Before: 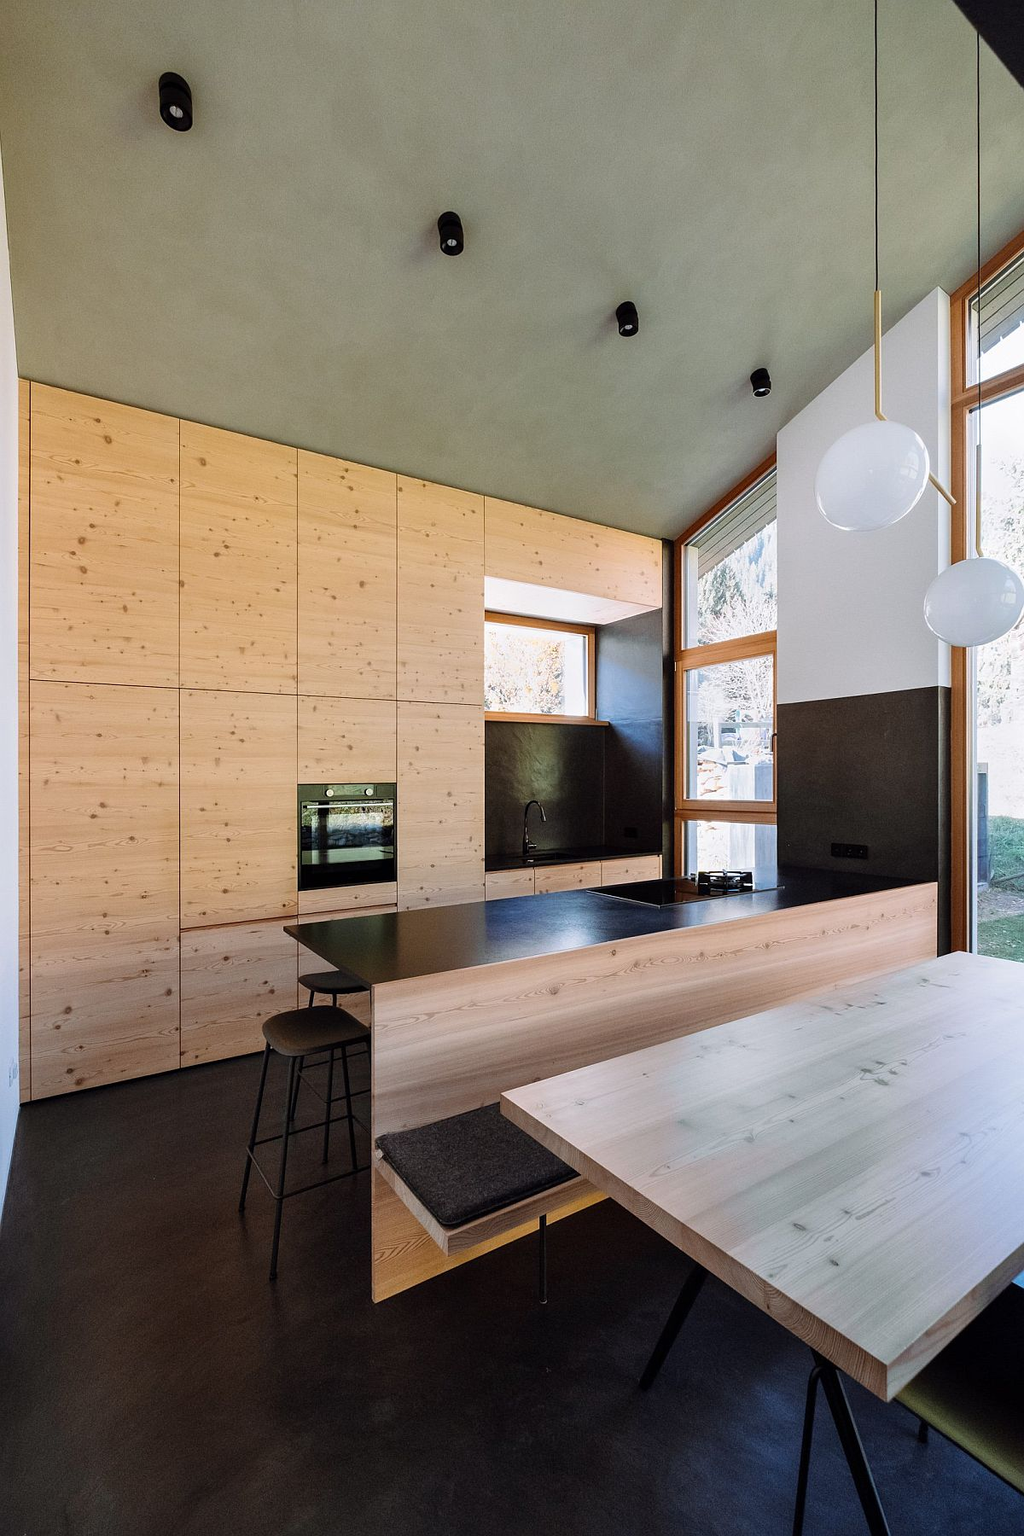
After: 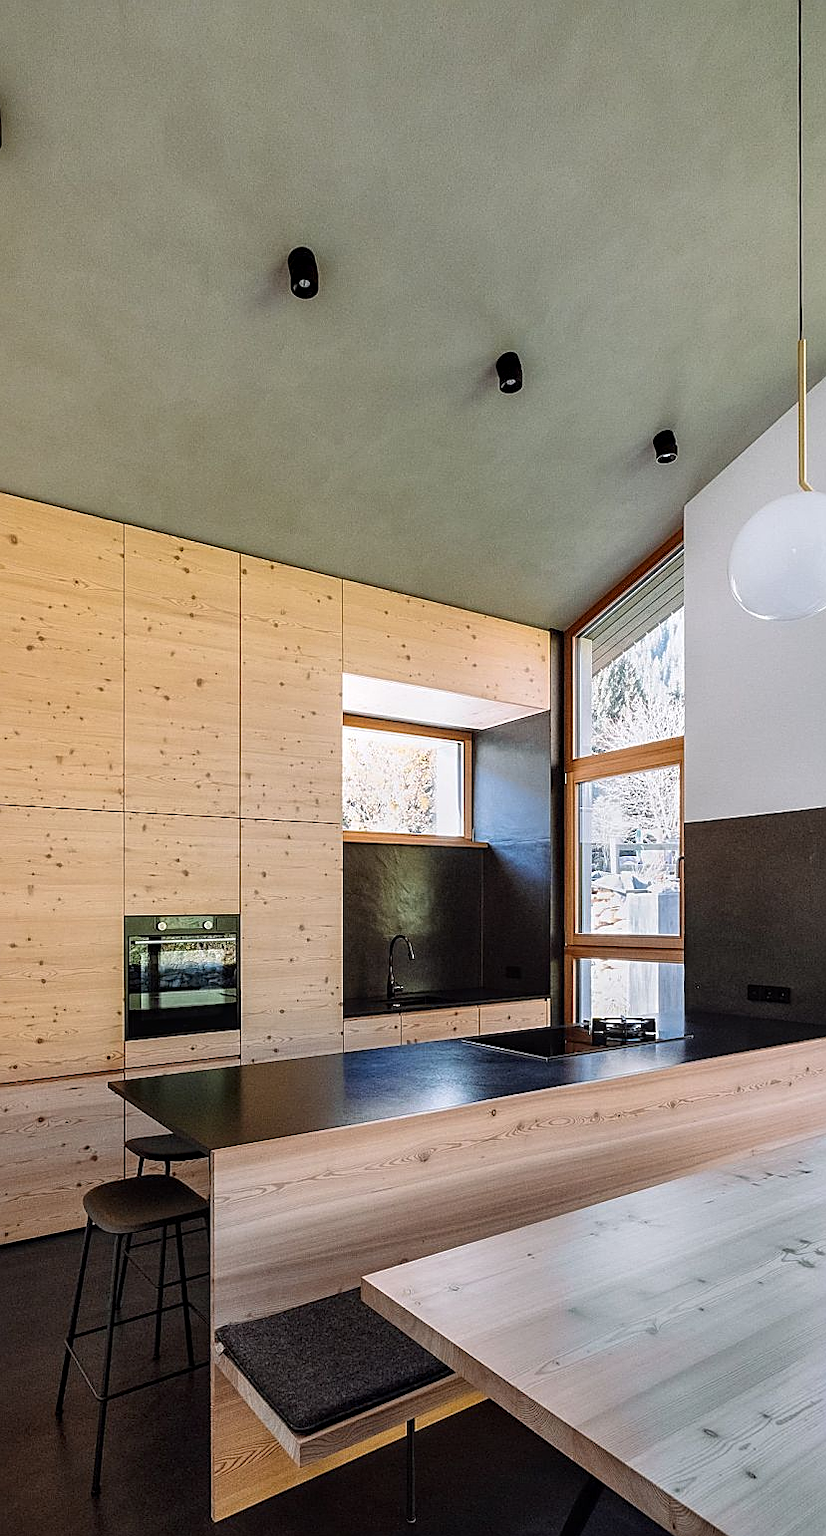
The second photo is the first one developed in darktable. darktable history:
crop: left 18.737%, right 12.166%, bottom 14.387%
local contrast: on, module defaults
sharpen: on, module defaults
